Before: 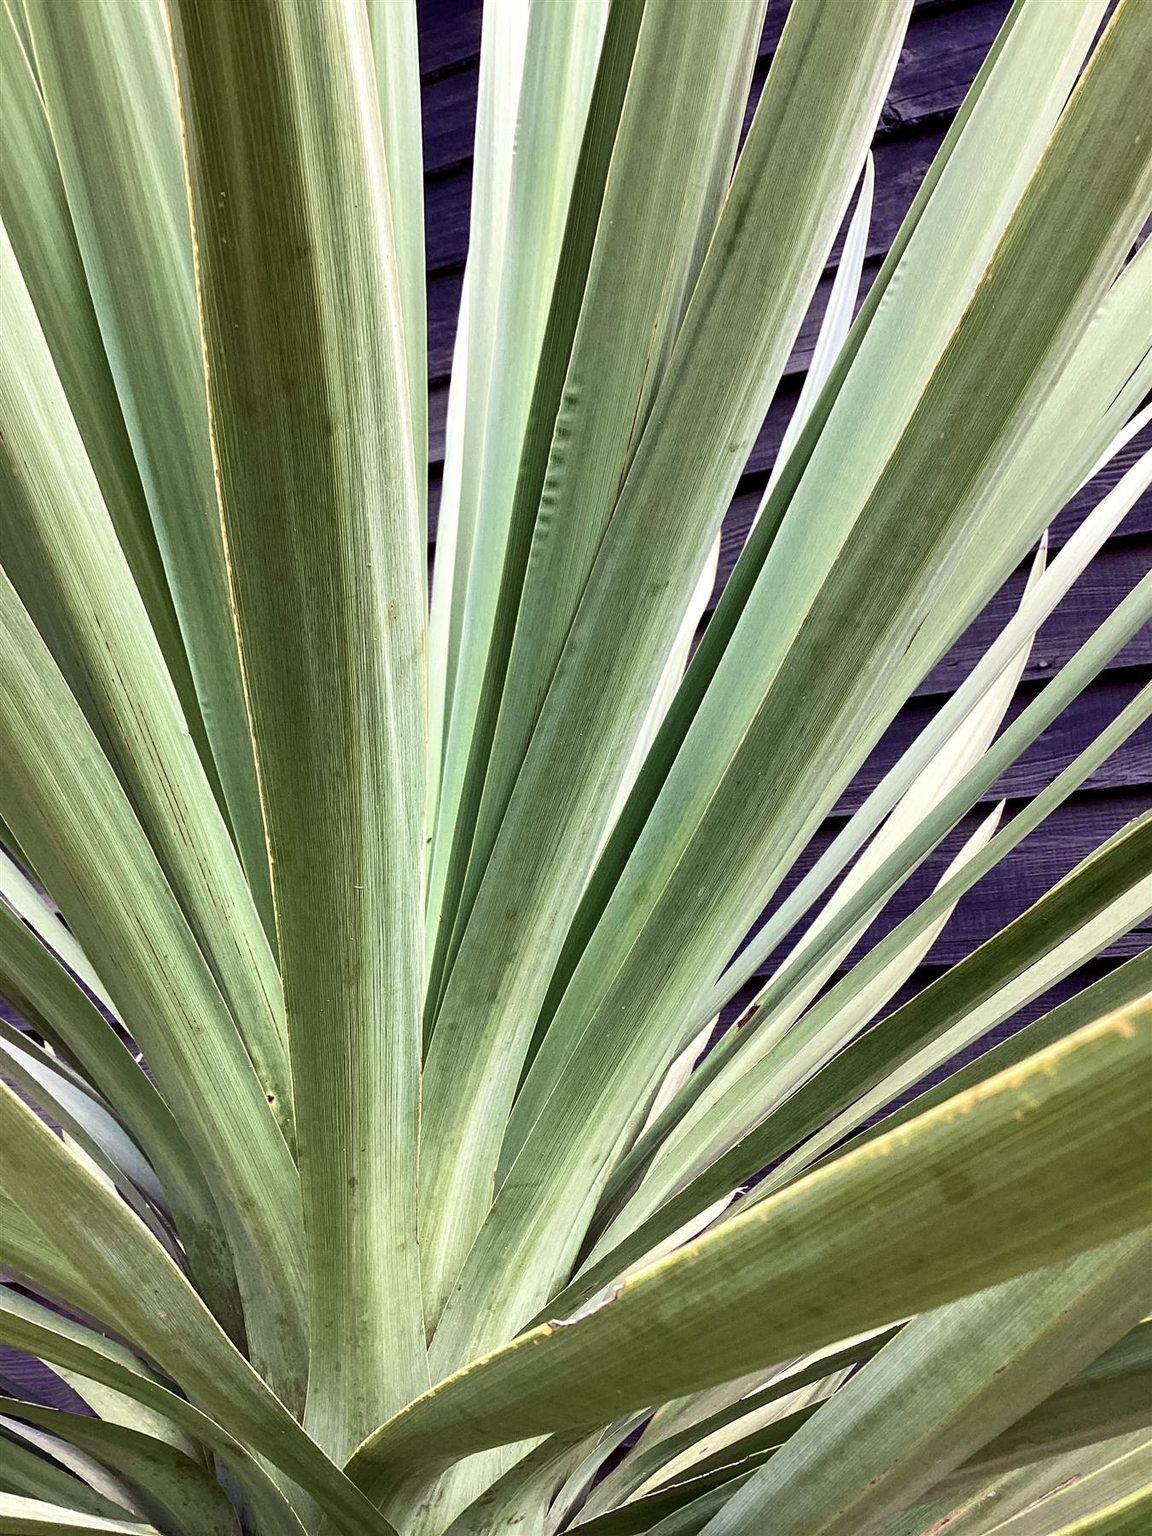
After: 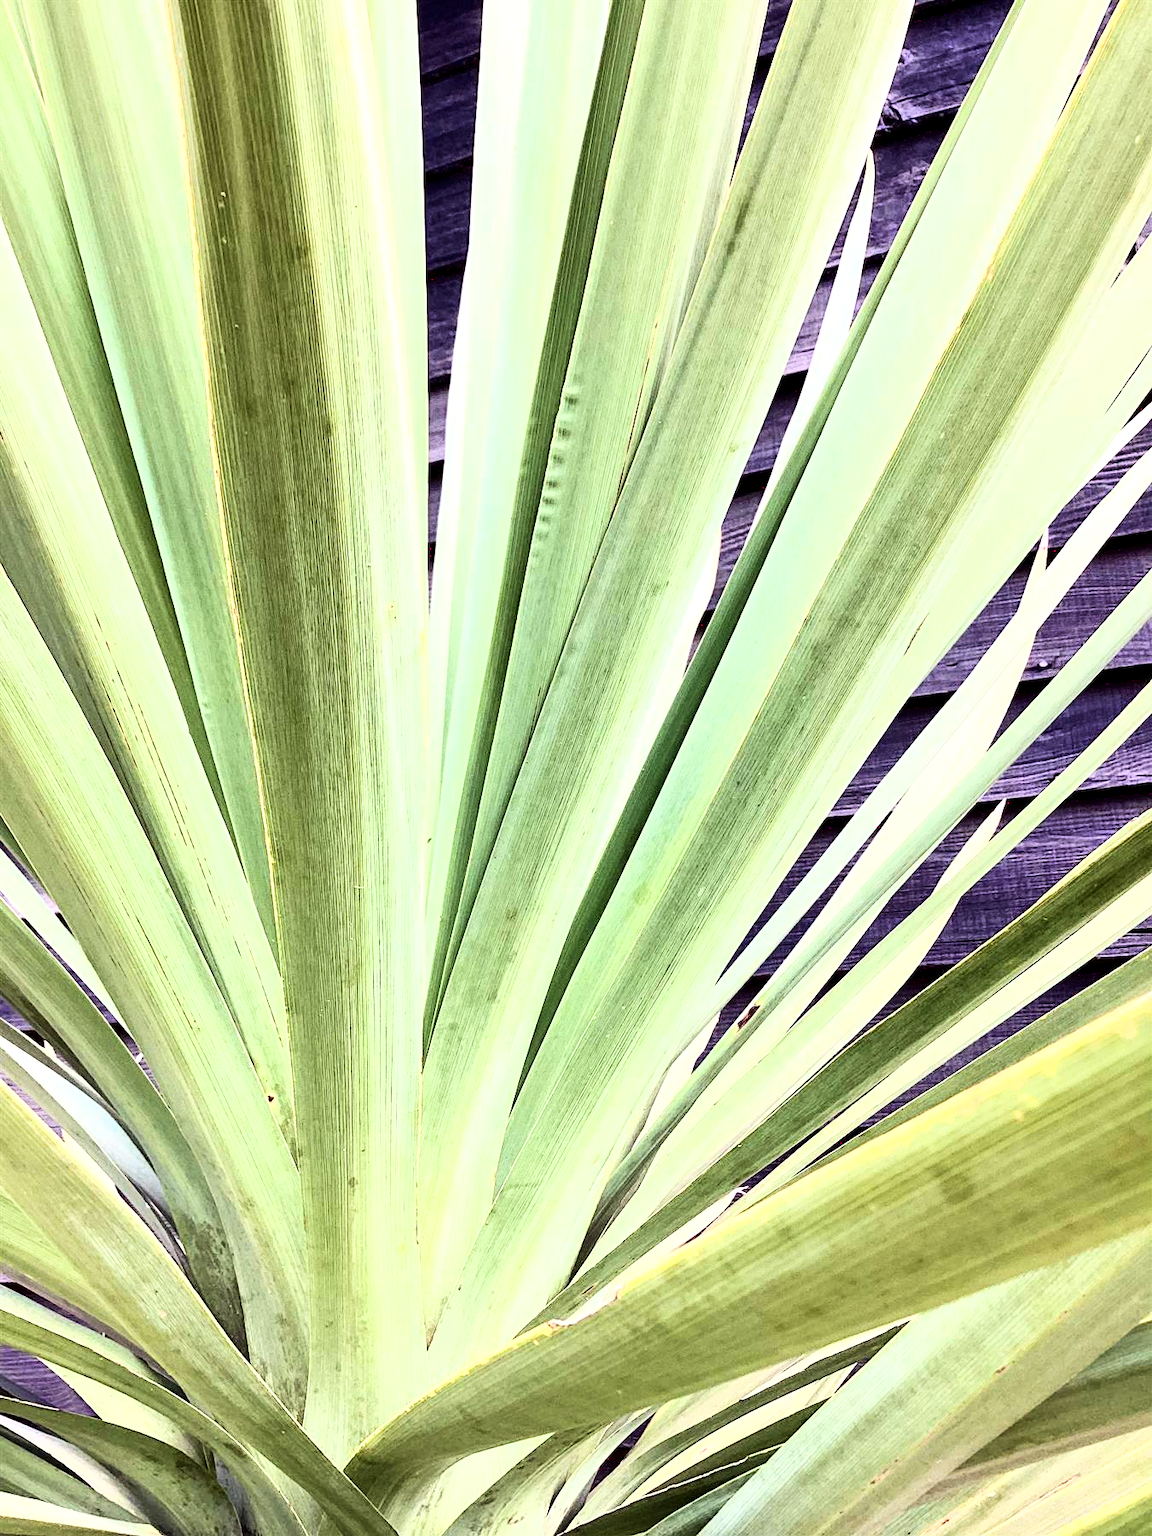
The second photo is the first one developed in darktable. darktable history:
exposure: black level correction 0.001, exposure 0.499 EV, compensate highlight preservation false
base curve: curves: ch0 [(0, 0) (0.007, 0.004) (0.027, 0.03) (0.046, 0.07) (0.207, 0.54) (0.442, 0.872) (0.673, 0.972) (1, 1)]
